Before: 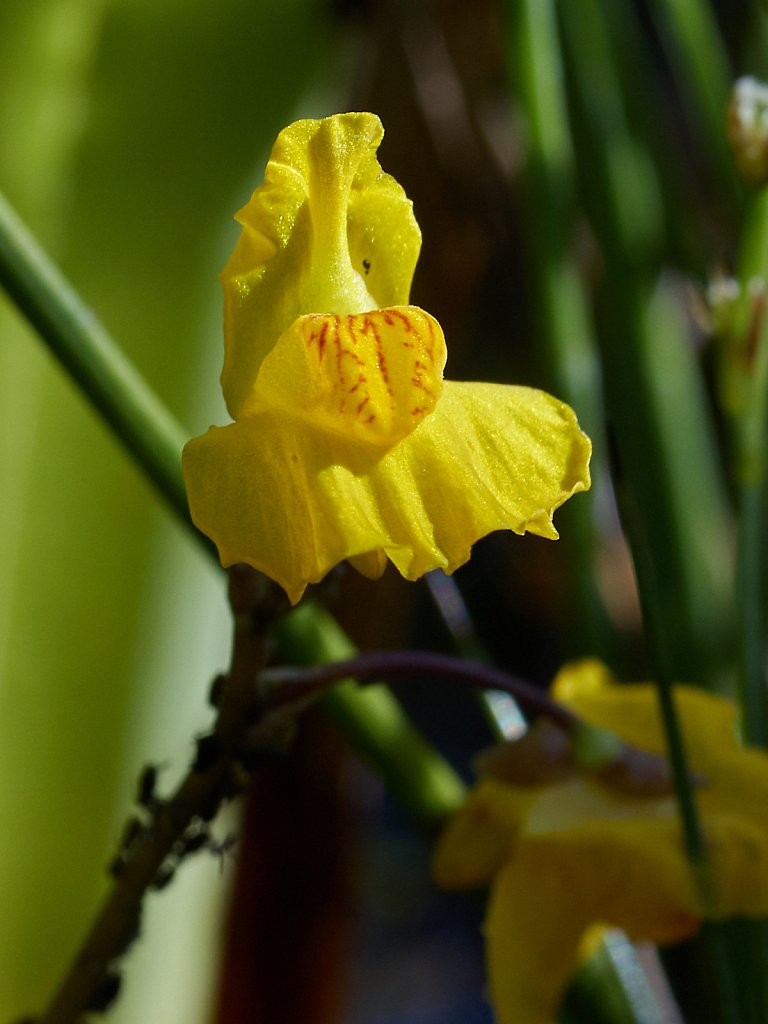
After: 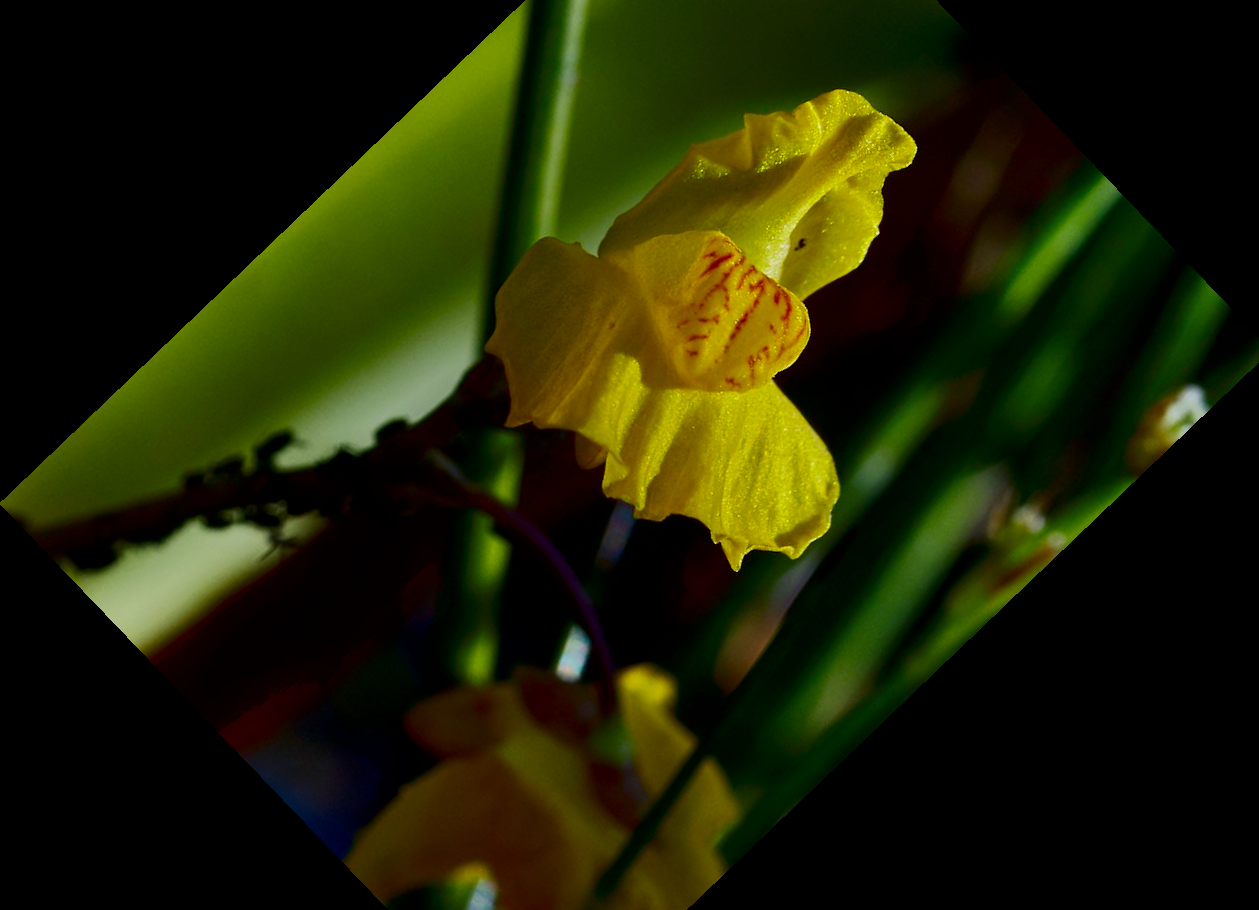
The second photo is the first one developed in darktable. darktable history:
contrast brightness saturation: brightness -0.25, saturation 0.2
exposure: black level correction 0.006, exposure -0.226 EV, compensate highlight preservation false
crop and rotate: angle -46.26°, top 16.234%, right 0.912%, bottom 11.704%
shadows and highlights: shadows 37.27, highlights -28.18, soften with gaussian
